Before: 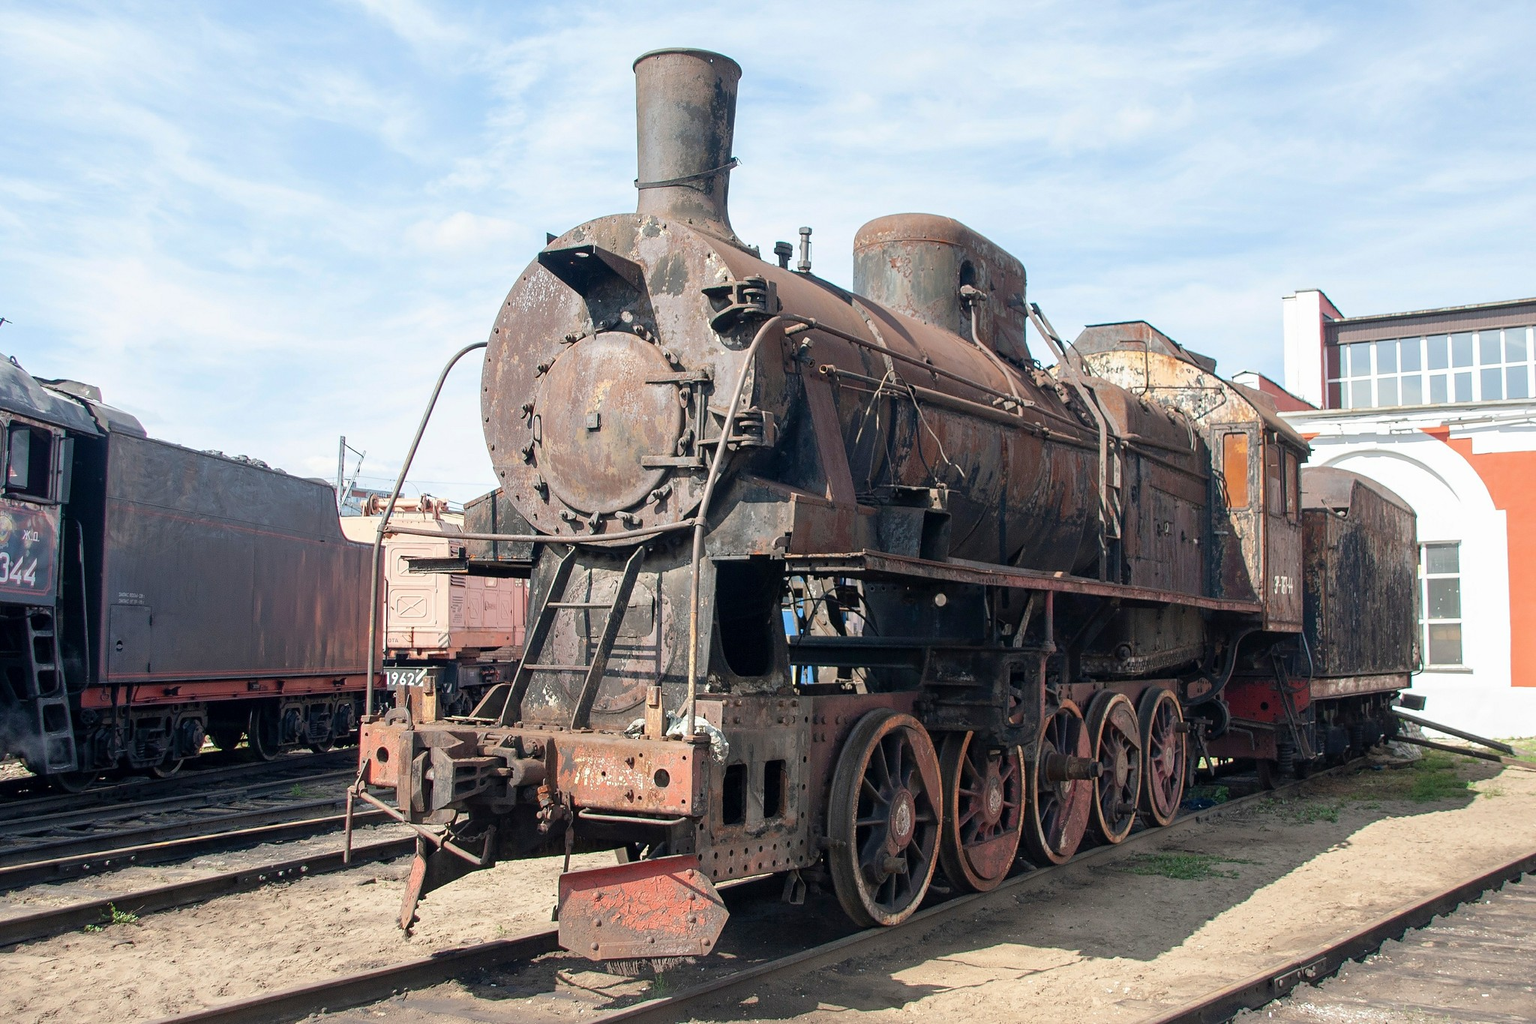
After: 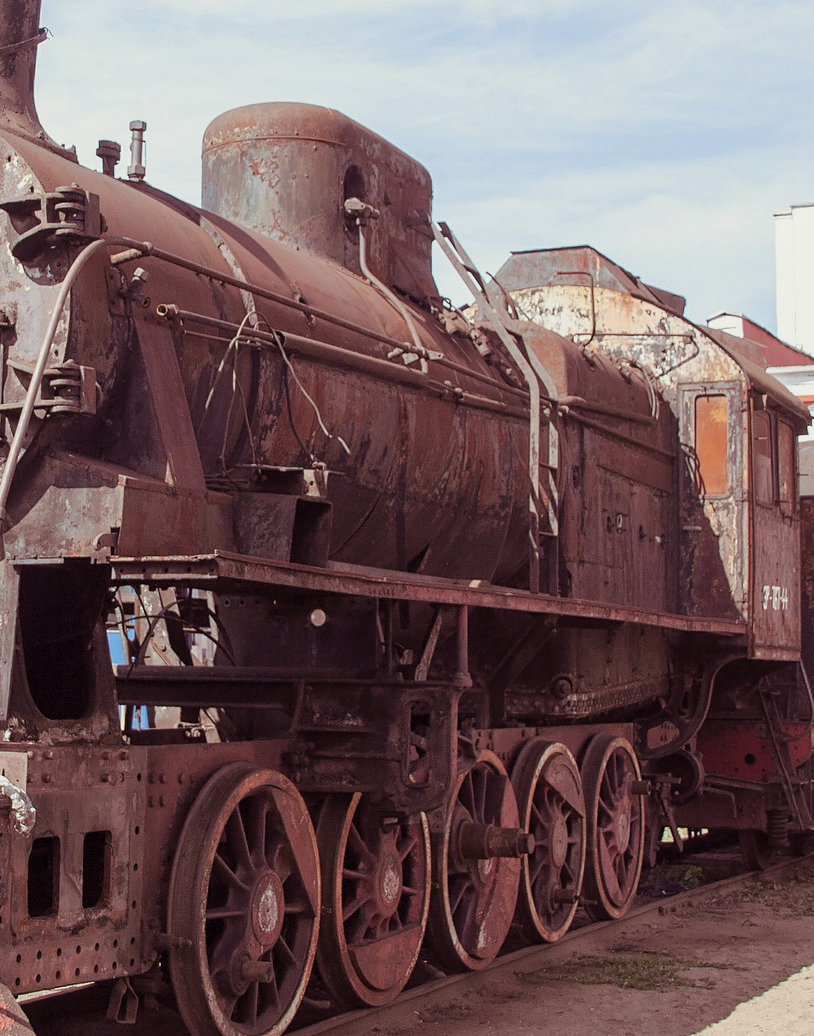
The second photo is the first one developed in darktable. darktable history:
color balance rgb: shadows lift › chroma 1%, shadows lift › hue 113°, highlights gain › chroma 0.2%, highlights gain › hue 333°, perceptual saturation grading › global saturation 20%, perceptual saturation grading › highlights -50%, perceptual saturation grading › shadows 25%, contrast -10%
crop: left 45.721%, top 13.393%, right 14.118%, bottom 10.01%
split-toning: on, module defaults
